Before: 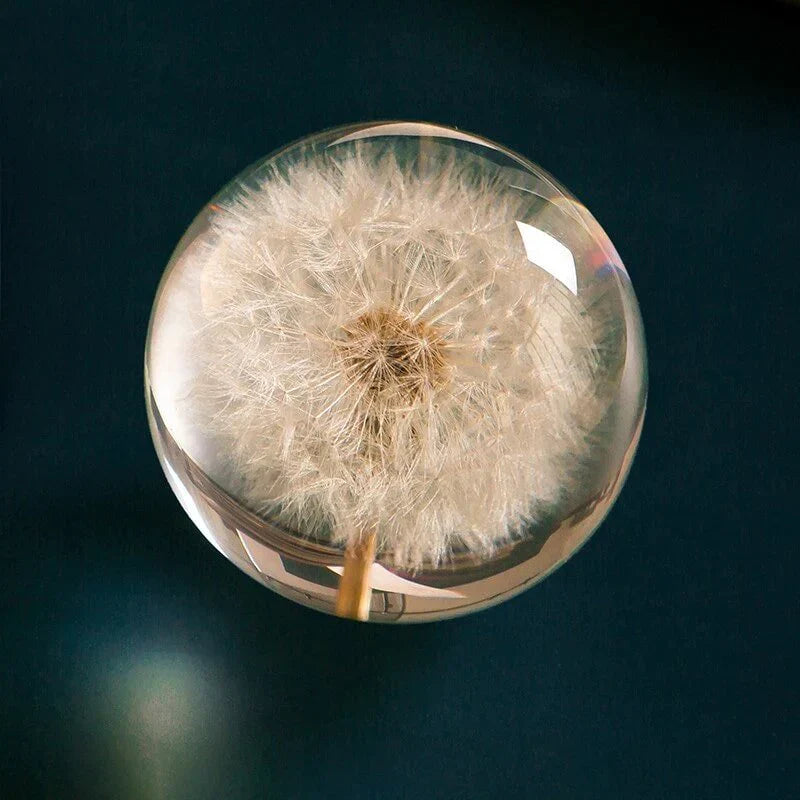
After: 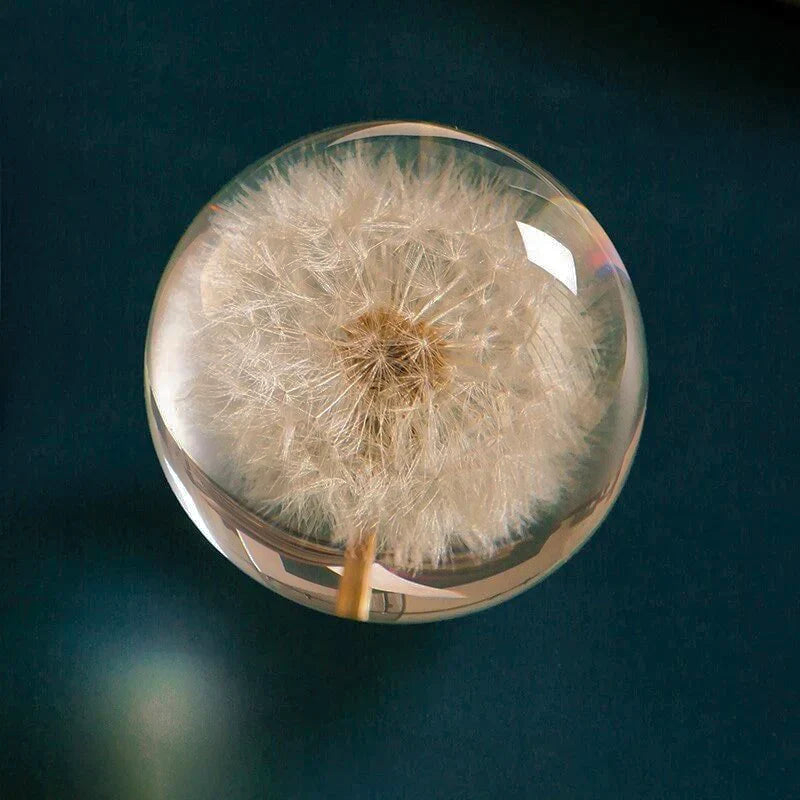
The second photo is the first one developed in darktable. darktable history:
shadows and highlights: shadows 40, highlights -60
tone equalizer: on, module defaults
